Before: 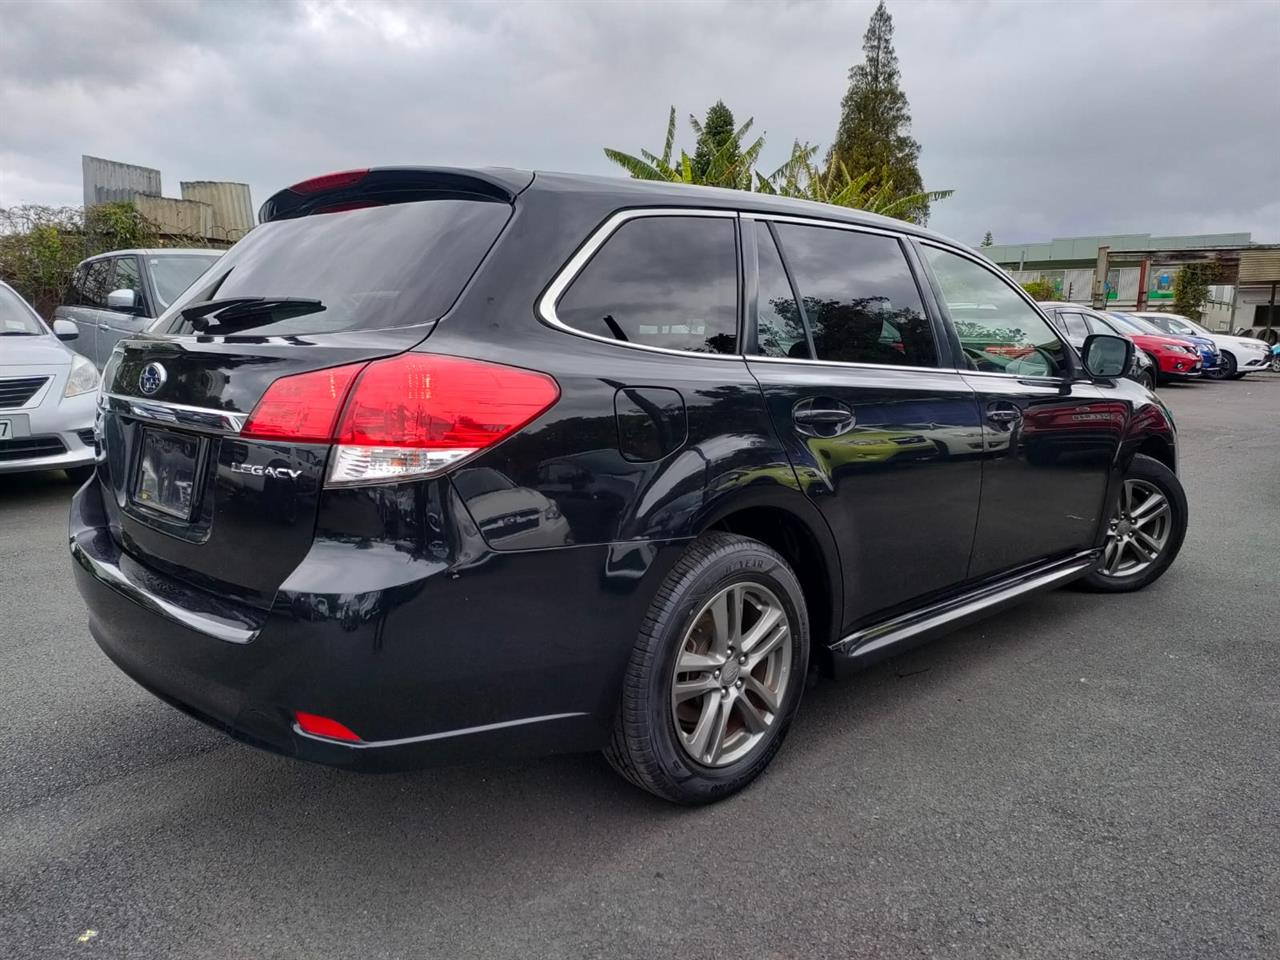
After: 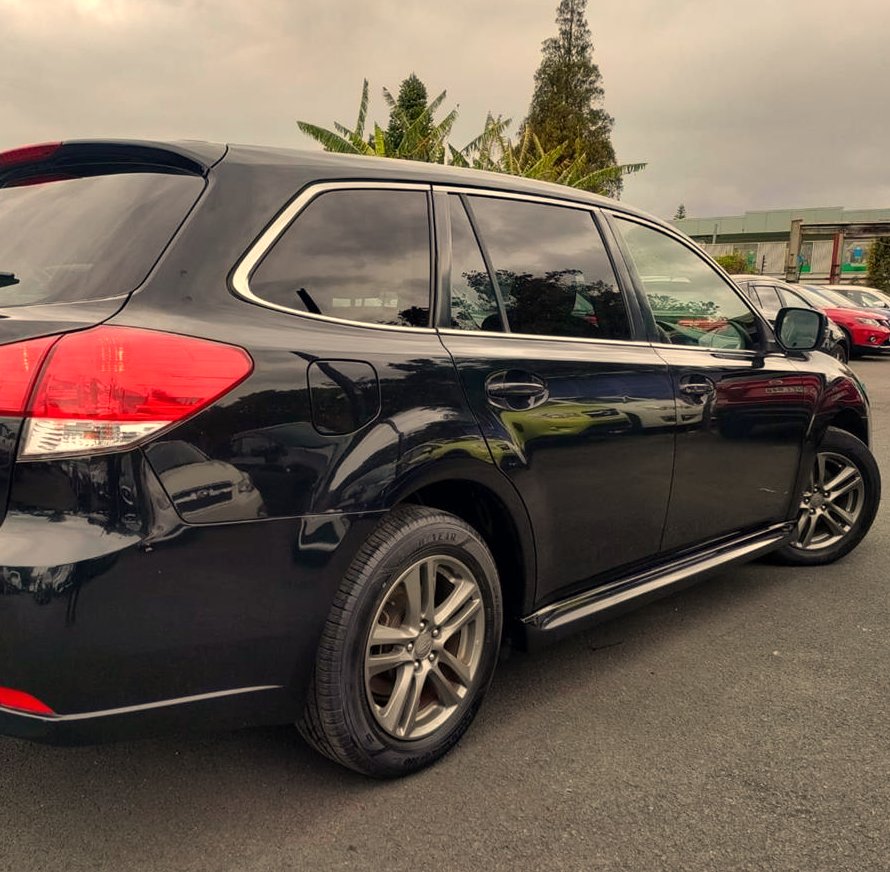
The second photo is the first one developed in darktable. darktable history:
white balance: red 1.123, blue 0.83
crop and rotate: left 24.034%, top 2.838%, right 6.406%, bottom 6.299%
